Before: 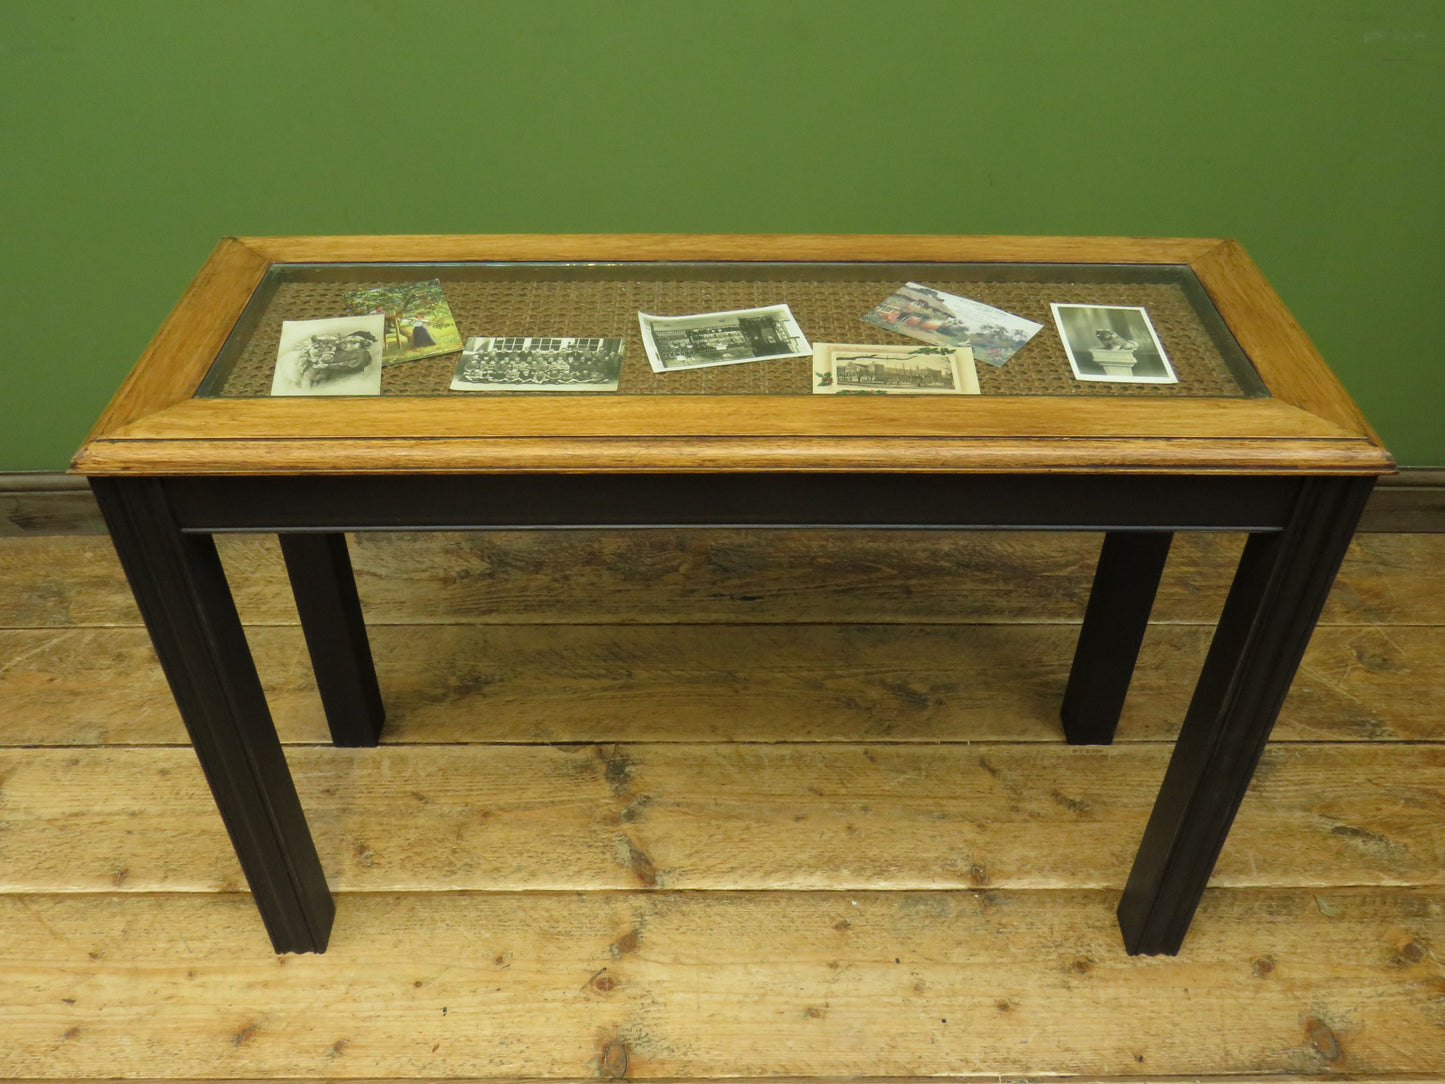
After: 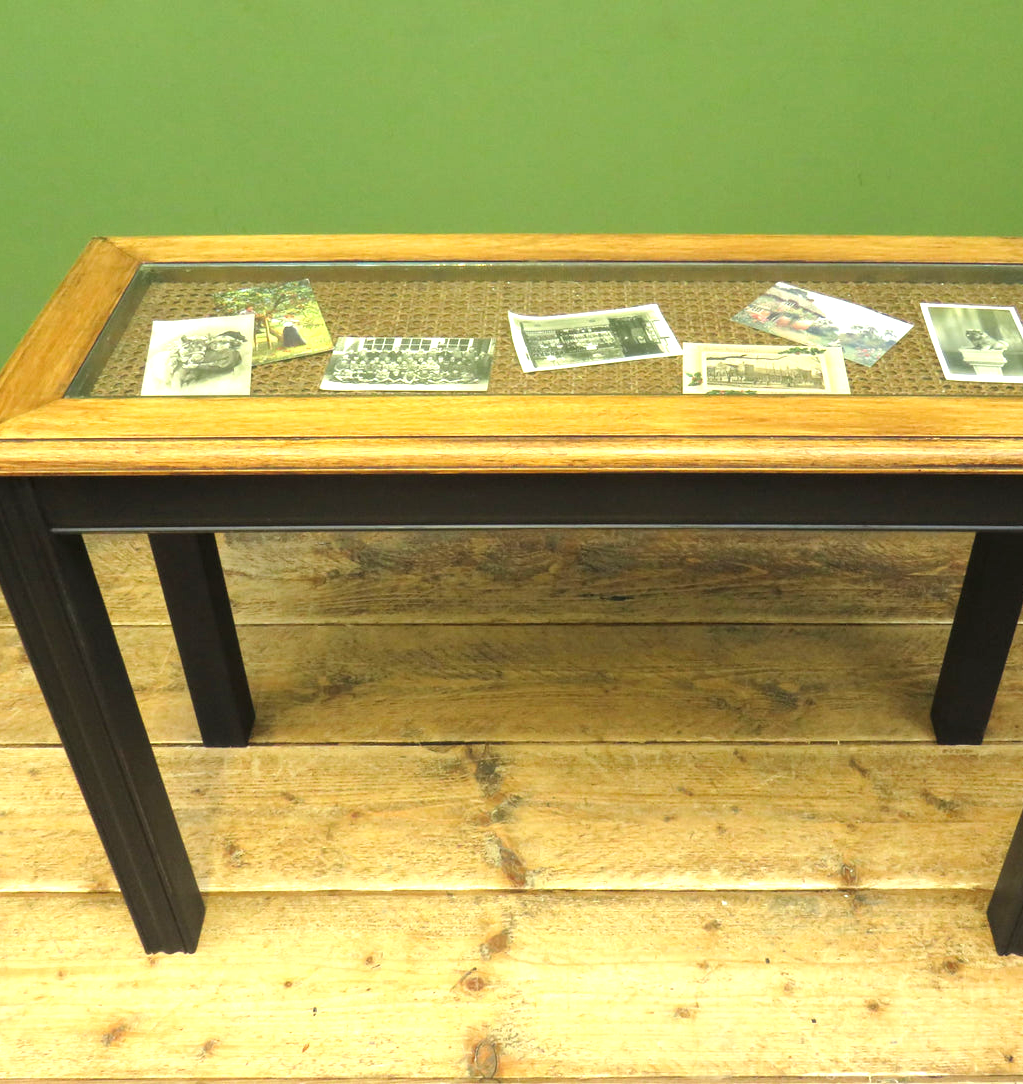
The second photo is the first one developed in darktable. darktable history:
exposure: black level correction 0, exposure 1.1 EV, compensate exposure bias true, compensate highlight preservation false
crop and rotate: left 9.061%, right 20.142%
